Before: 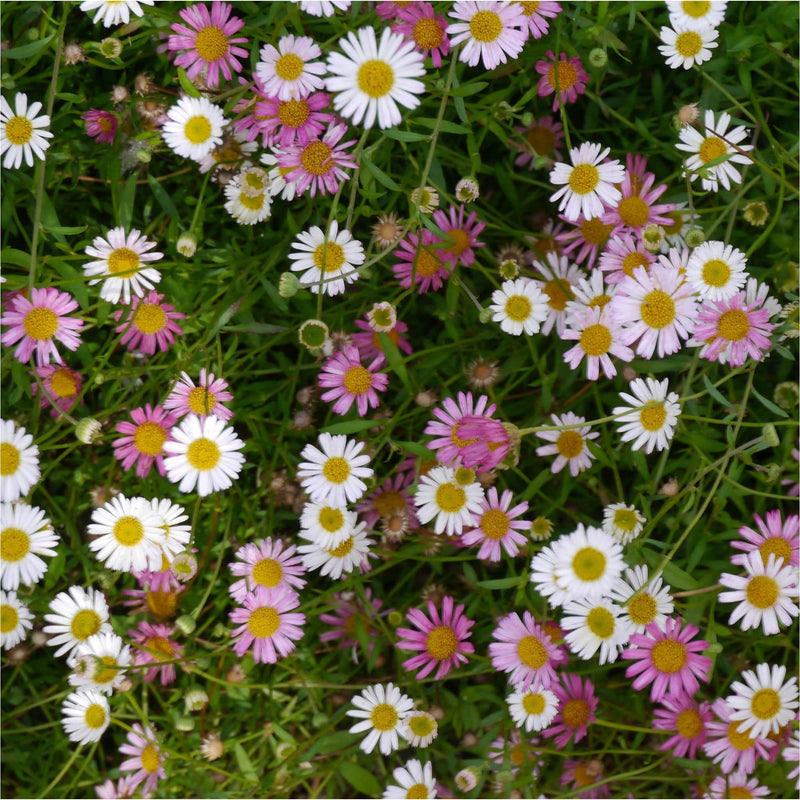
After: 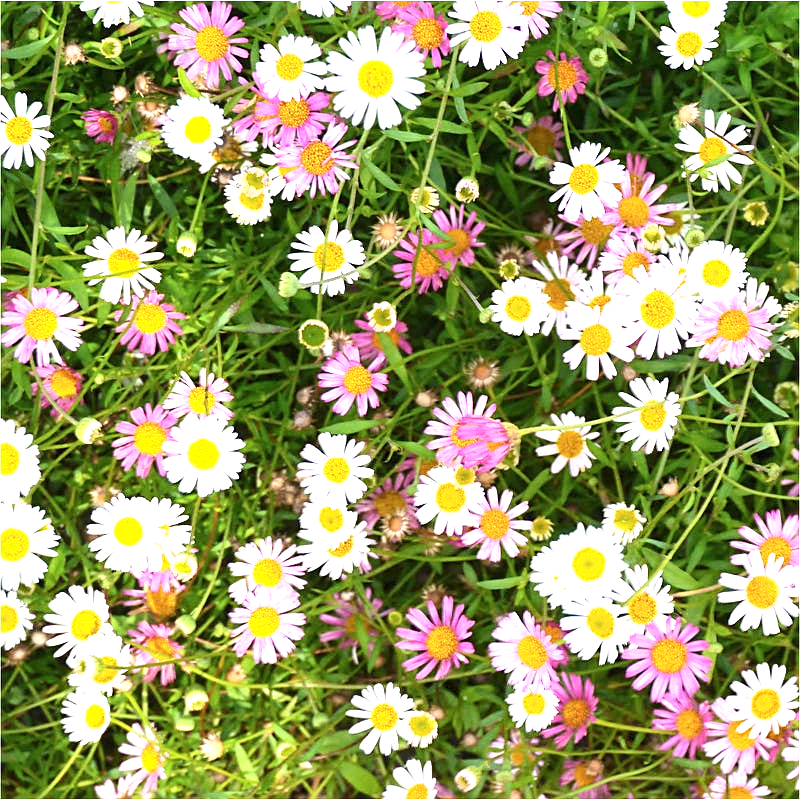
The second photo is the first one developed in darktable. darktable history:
sharpen: on, module defaults
contrast brightness saturation: contrast 0.15, brightness 0.045
exposure: black level correction 0, exposure 1.687 EV, compensate highlight preservation false
